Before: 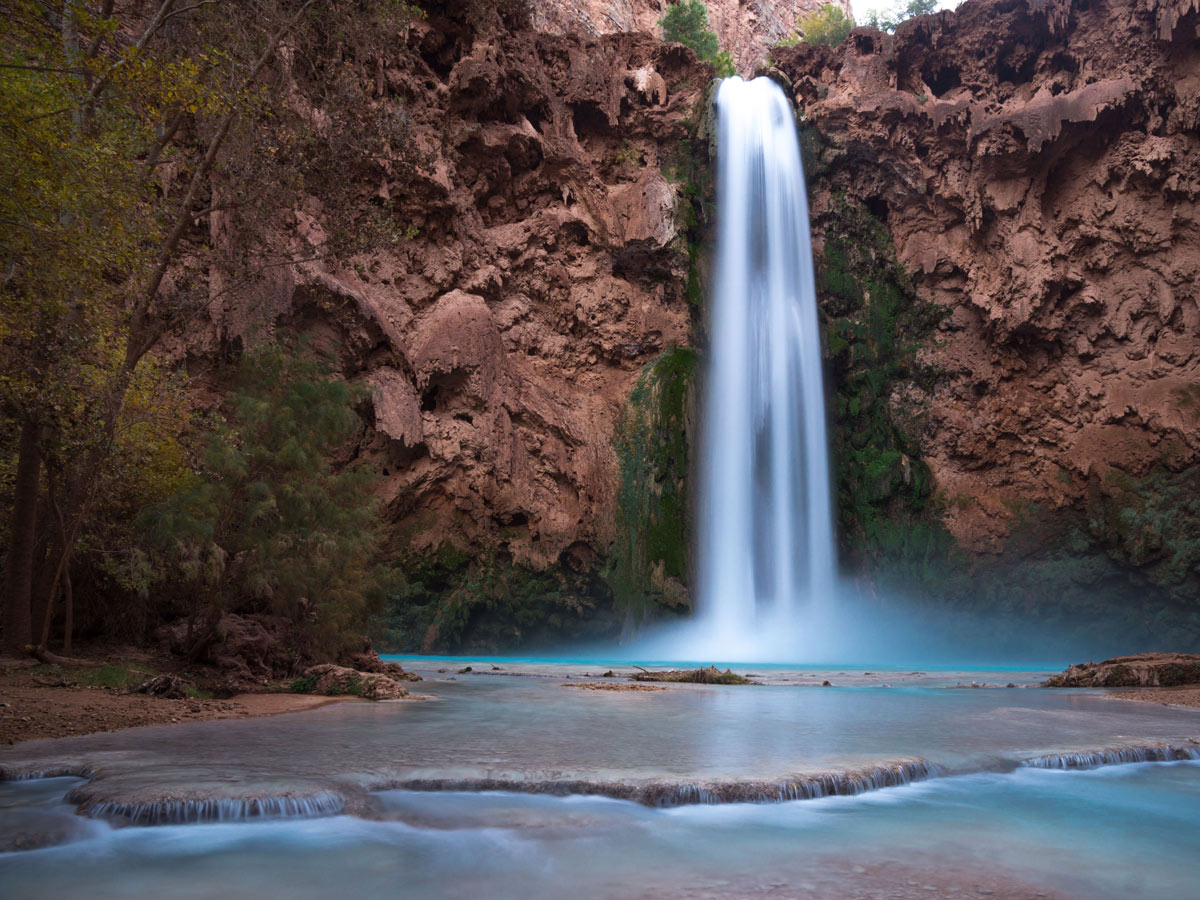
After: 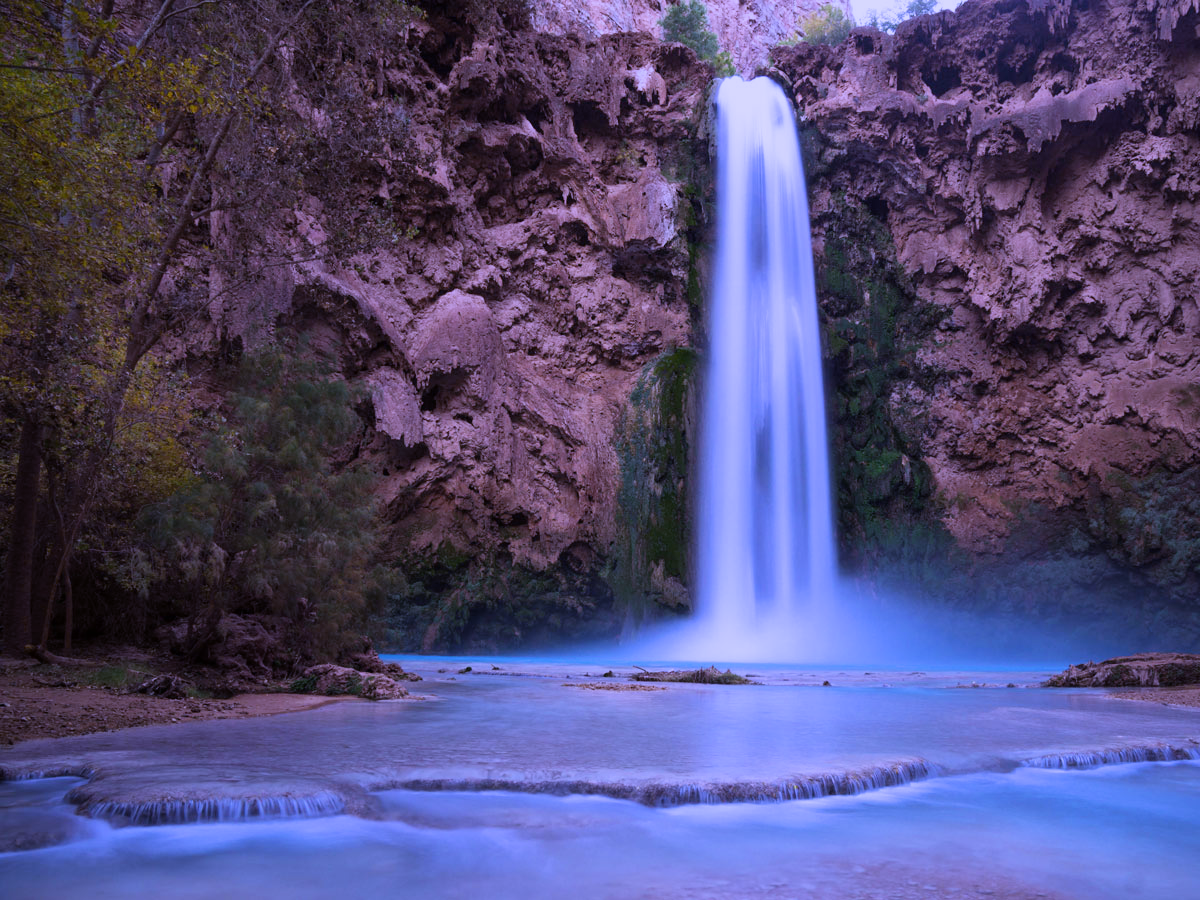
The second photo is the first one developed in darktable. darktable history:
white balance: red 0.98, blue 1.61
filmic rgb: black relative exposure -14.19 EV, white relative exposure 3.39 EV, hardness 7.89, preserve chrominance max RGB
